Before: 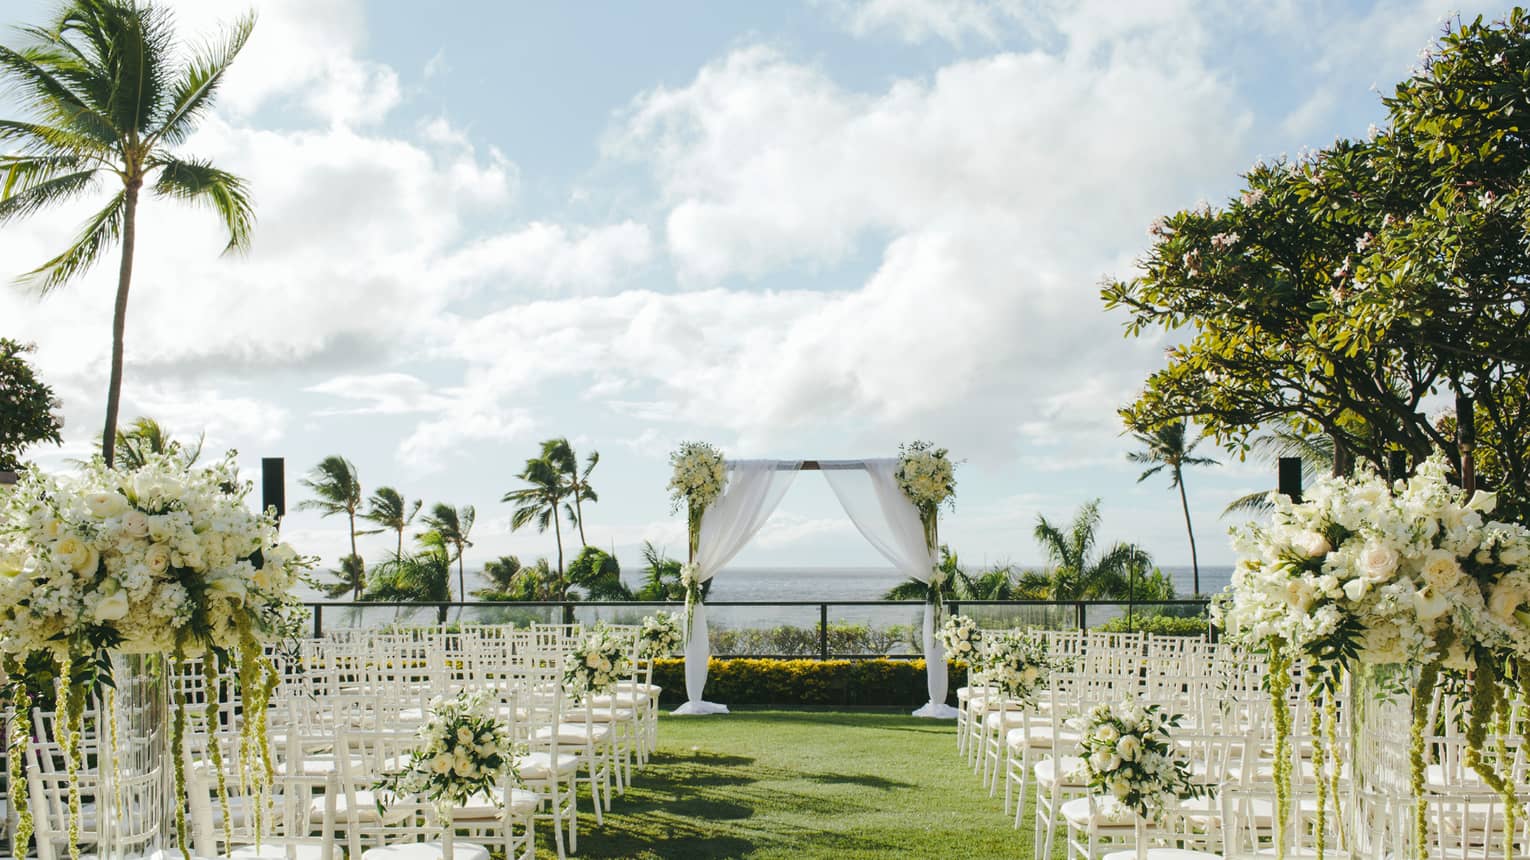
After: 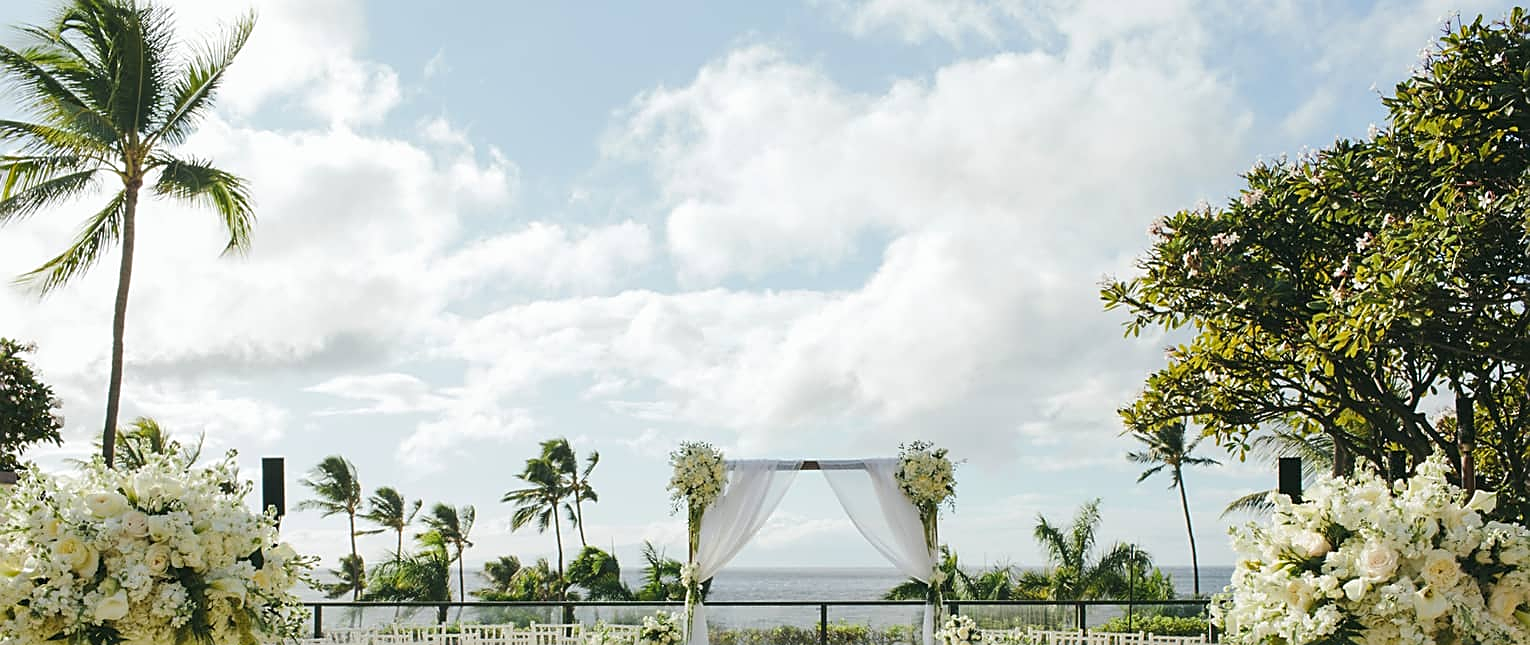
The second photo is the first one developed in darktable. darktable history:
crop: bottom 24.988%
sharpen: amount 0.6
